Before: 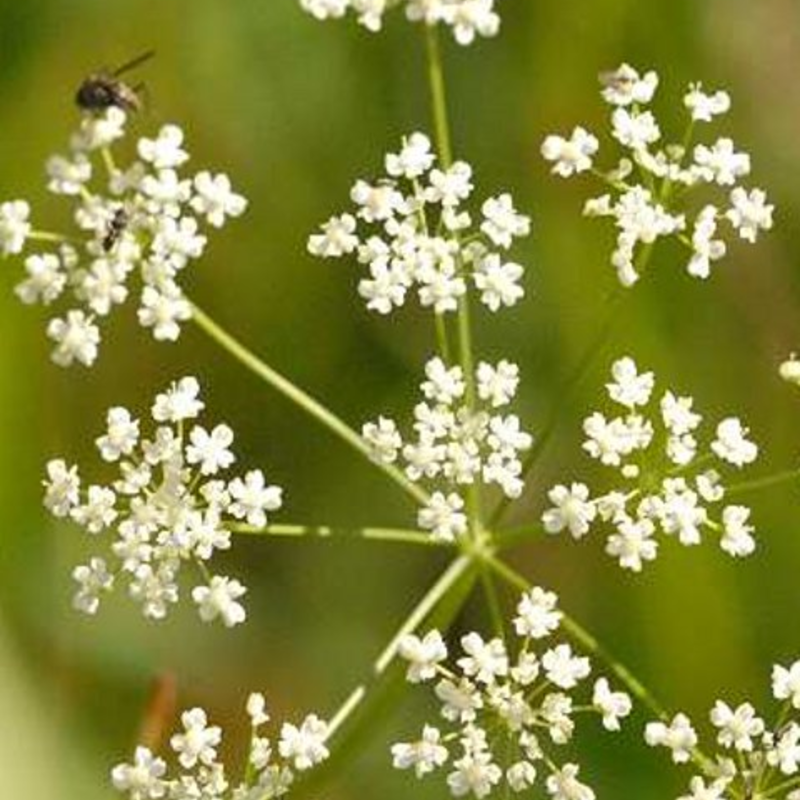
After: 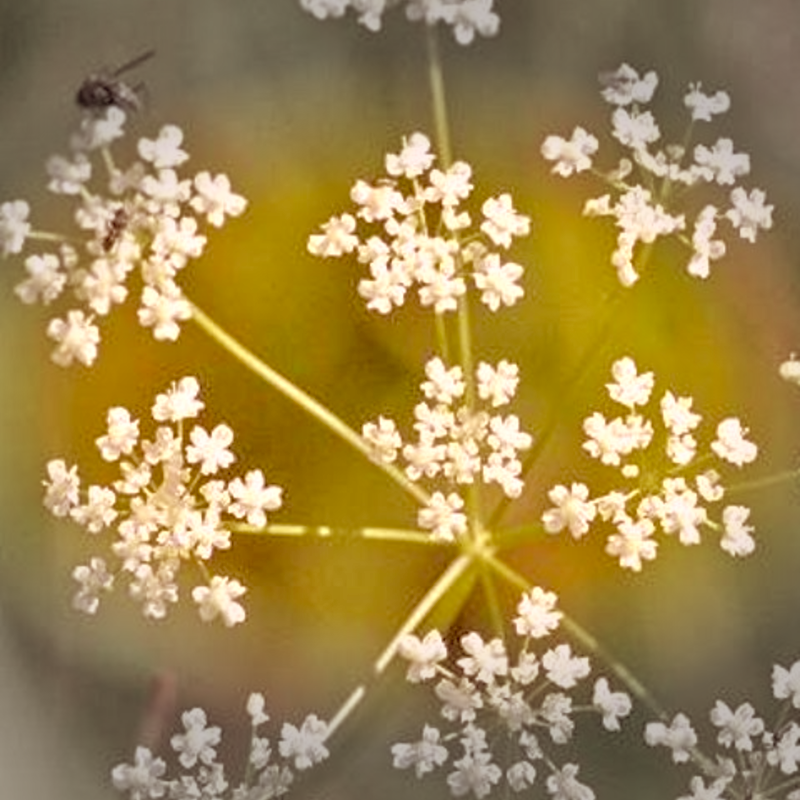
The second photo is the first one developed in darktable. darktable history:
color correction: highlights a* 9.03, highlights b* 8.71, shadows a* 40, shadows b* 40, saturation 0.8
tone equalizer: -7 EV 0.15 EV, -6 EV 0.6 EV, -5 EV 1.15 EV, -4 EV 1.33 EV, -3 EV 1.15 EV, -2 EV 0.6 EV, -1 EV 0.15 EV, mask exposure compensation -0.5 EV
vignetting: fall-off start 79.43%, saturation -0.649, width/height ratio 1.327, unbound false
